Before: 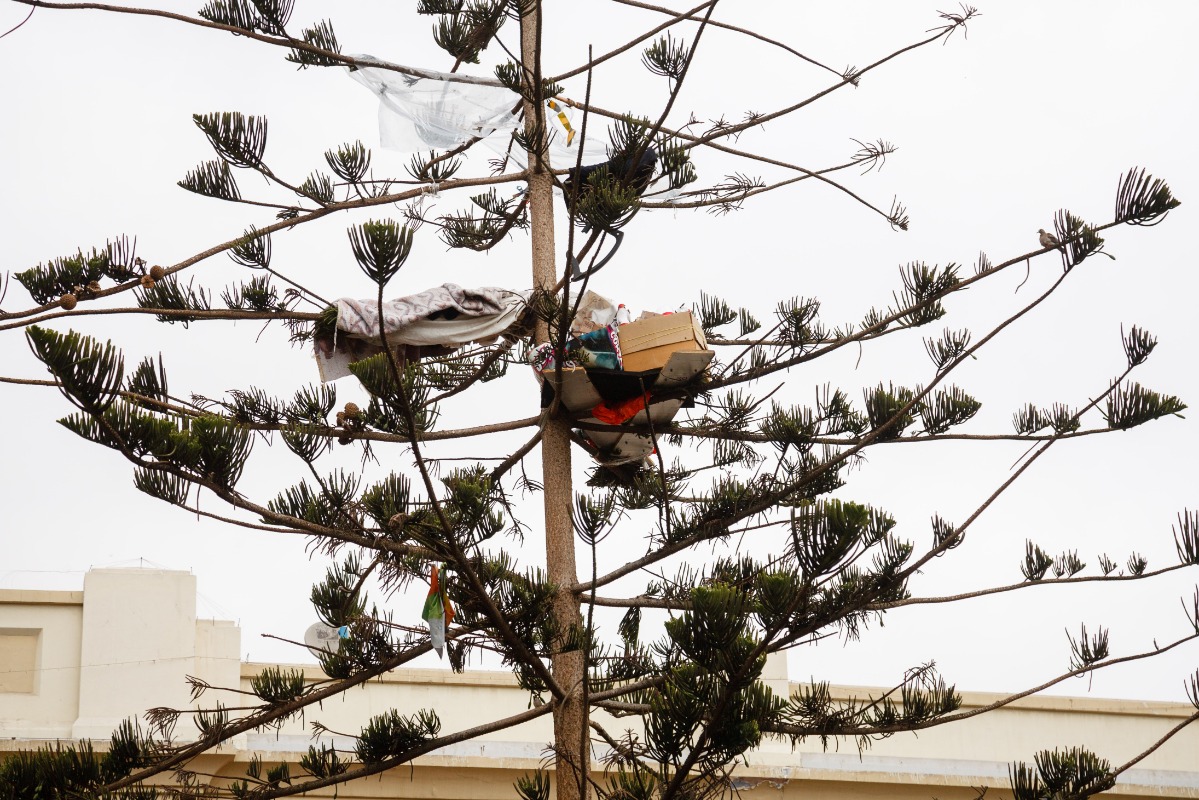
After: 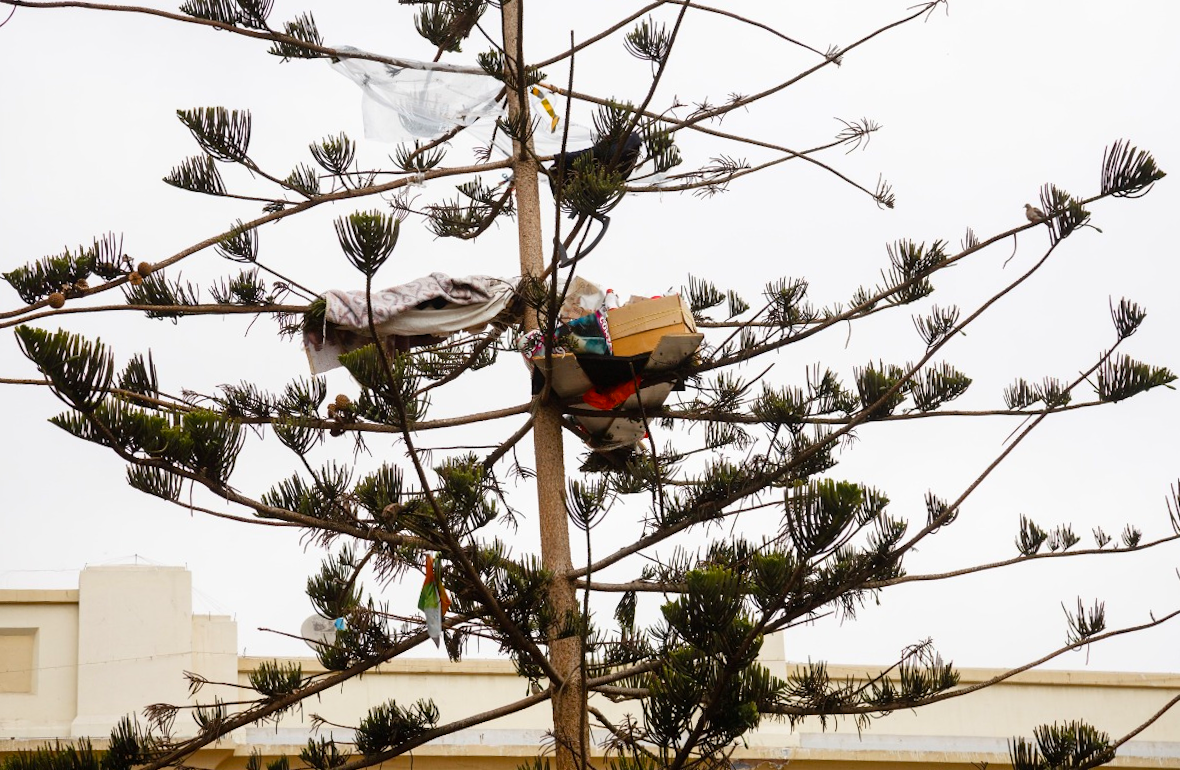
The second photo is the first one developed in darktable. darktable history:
rotate and perspective: rotation -1.42°, crop left 0.016, crop right 0.984, crop top 0.035, crop bottom 0.965
color balance rgb: linear chroma grading › global chroma 6.48%, perceptual saturation grading › global saturation 12.96%, global vibrance 6.02%
